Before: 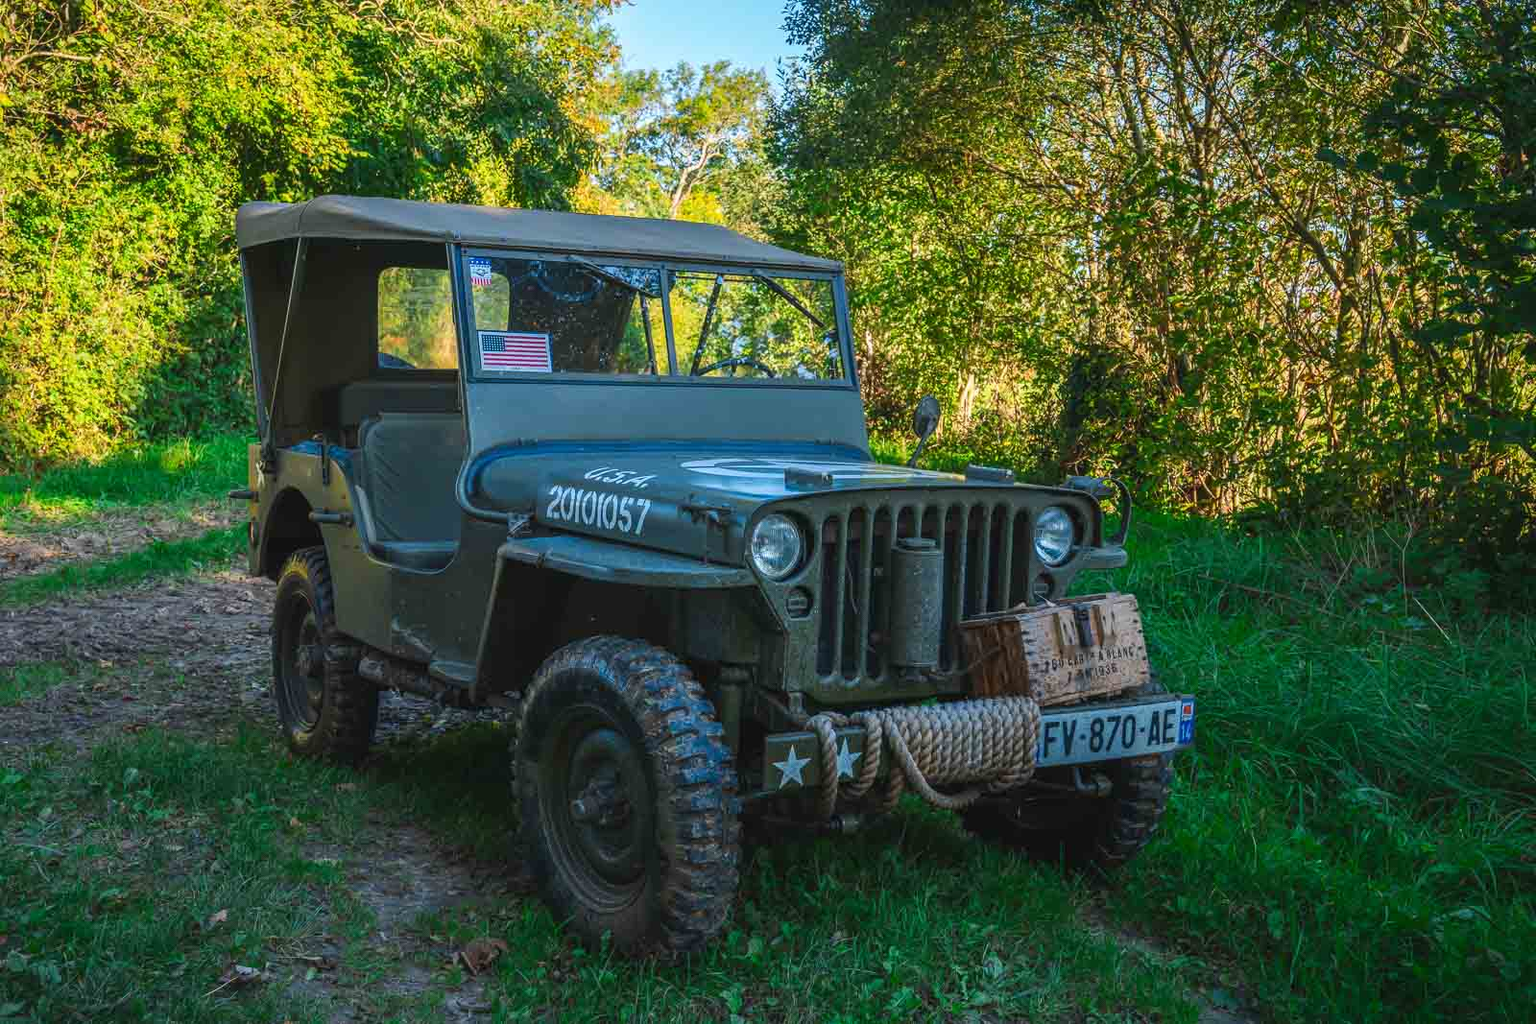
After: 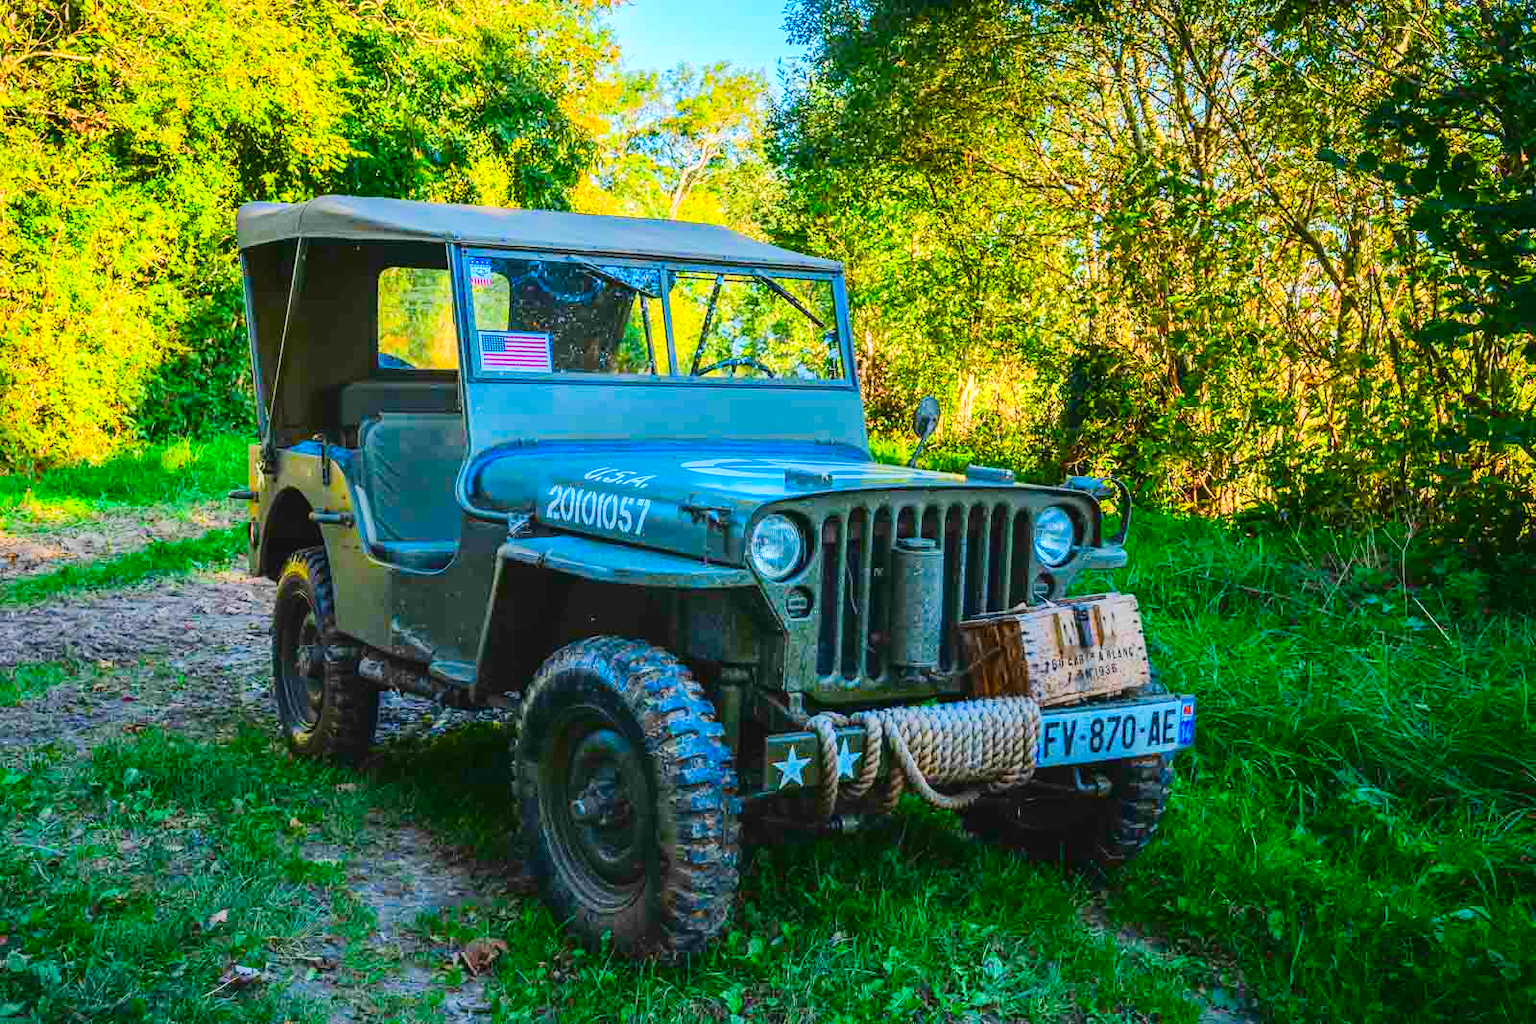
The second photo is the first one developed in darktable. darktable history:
color balance rgb: linear chroma grading › global chroma 25.481%, perceptual saturation grading › global saturation 20%, perceptual saturation grading › highlights -25.893%, perceptual saturation grading › shadows 50.496%, global vibrance 14.916%
tone equalizer: -7 EV 0.164 EV, -6 EV 0.635 EV, -5 EV 1.19 EV, -4 EV 1.31 EV, -3 EV 1.15 EV, -2 EV 0.6 EV, -1 EV 0.164 EV, edges refinement/feathering 500, mask exposure compensation -1.57 EV, preserve details no
